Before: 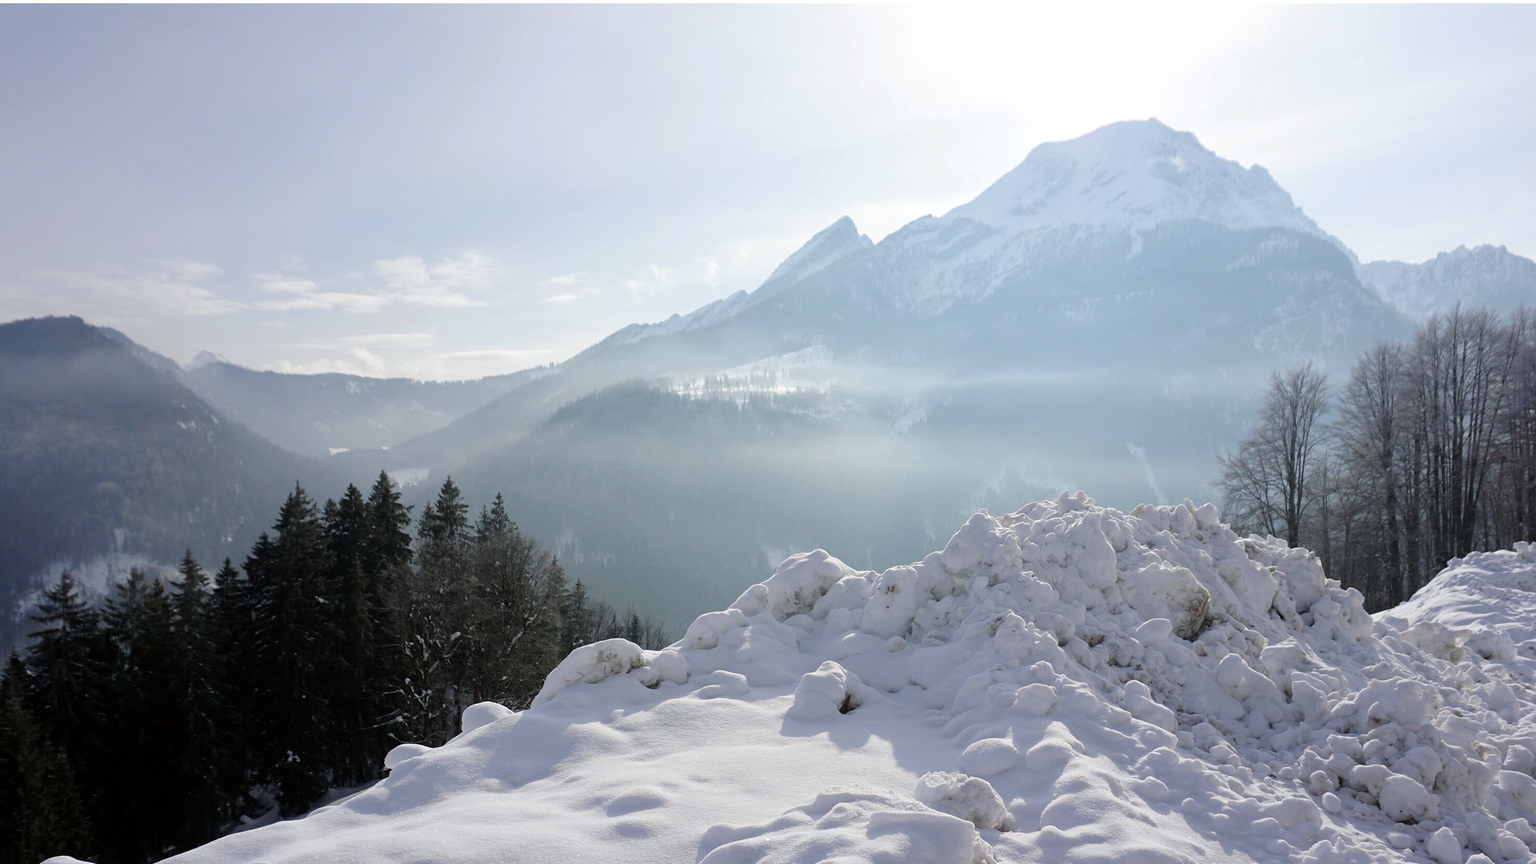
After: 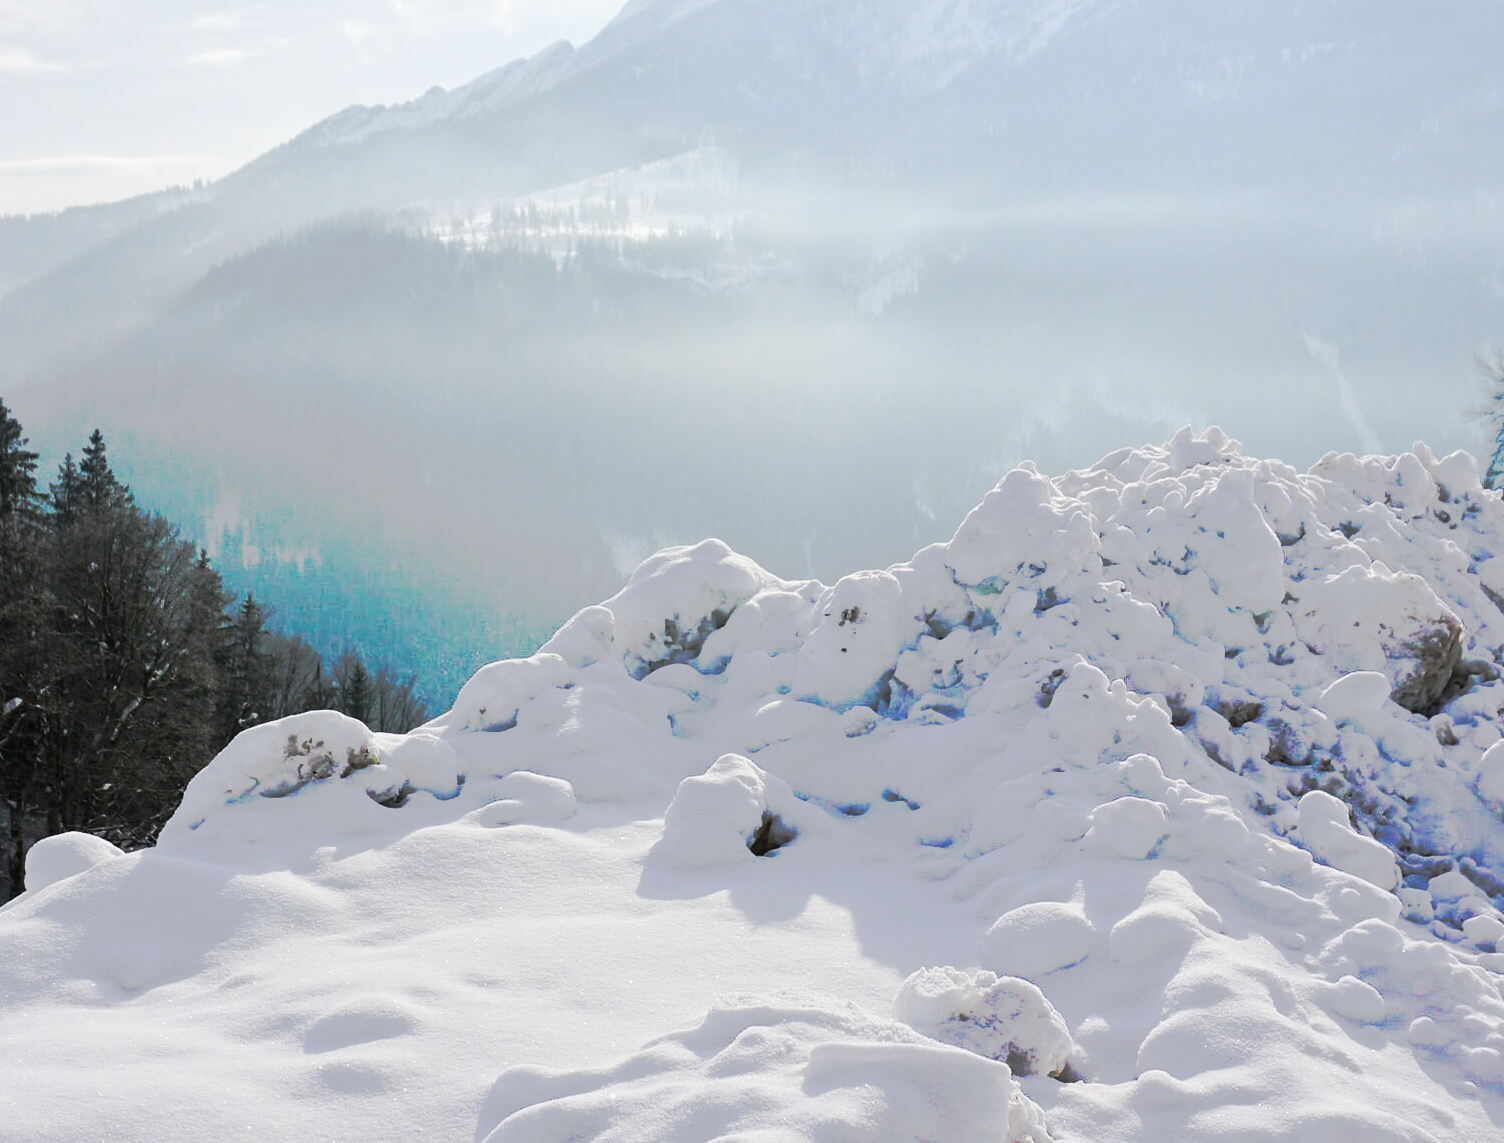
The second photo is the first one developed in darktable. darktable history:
tone curve: curves: ch0 [(0, 0) (0.003, 0.003) (0.011, 0.01) (0.025, 0.023) (0.044, 0.042) (0.069, 0.065) (0.1, 0.094) (0.136, 0.128) (0.177, 0.167) (0.224, 0.211) (0.277, 0.261) (0.335, 0.316) (0.399, 0.376) (0.468, 0.441) (0.543, 0.685) (0.623, 0.741) (0.709, 0.8) (0.801, 0.863) (0.898, 0.929) (1, 1)], preserve colors none
crop and rotate: left 29.237%, top 31.152%, right 19.807%
